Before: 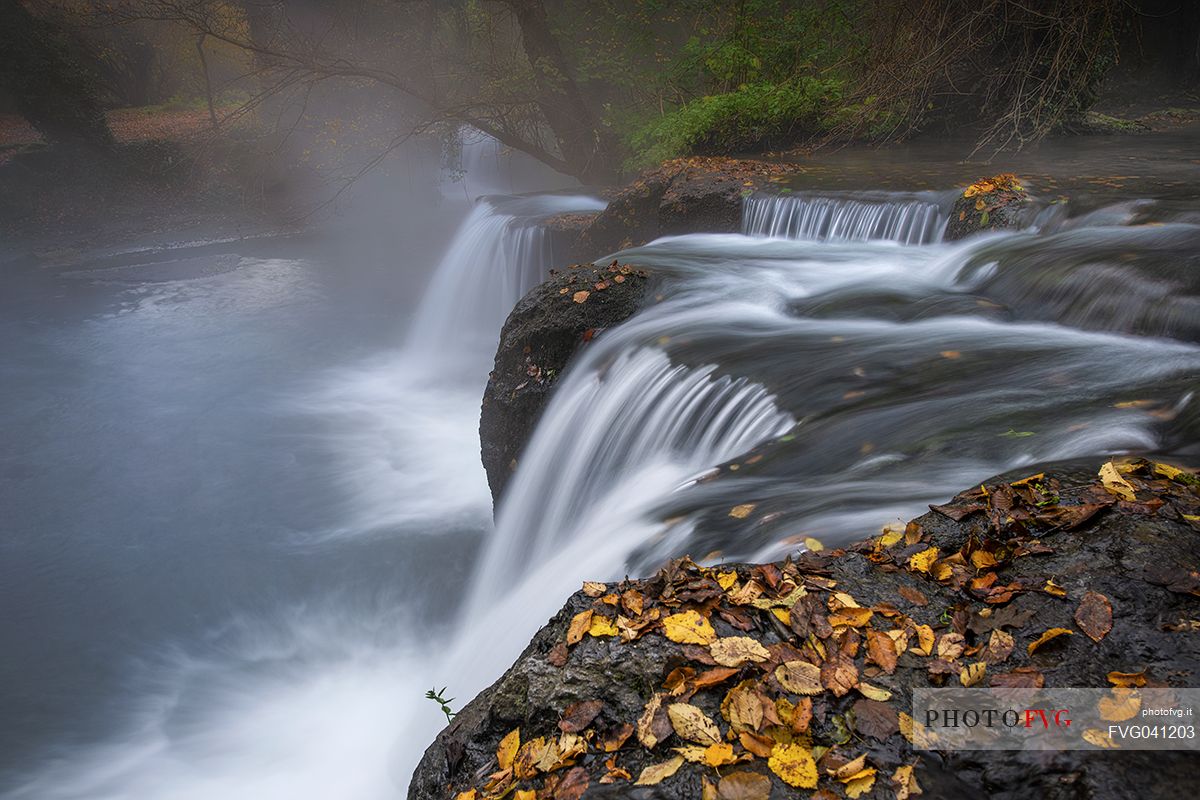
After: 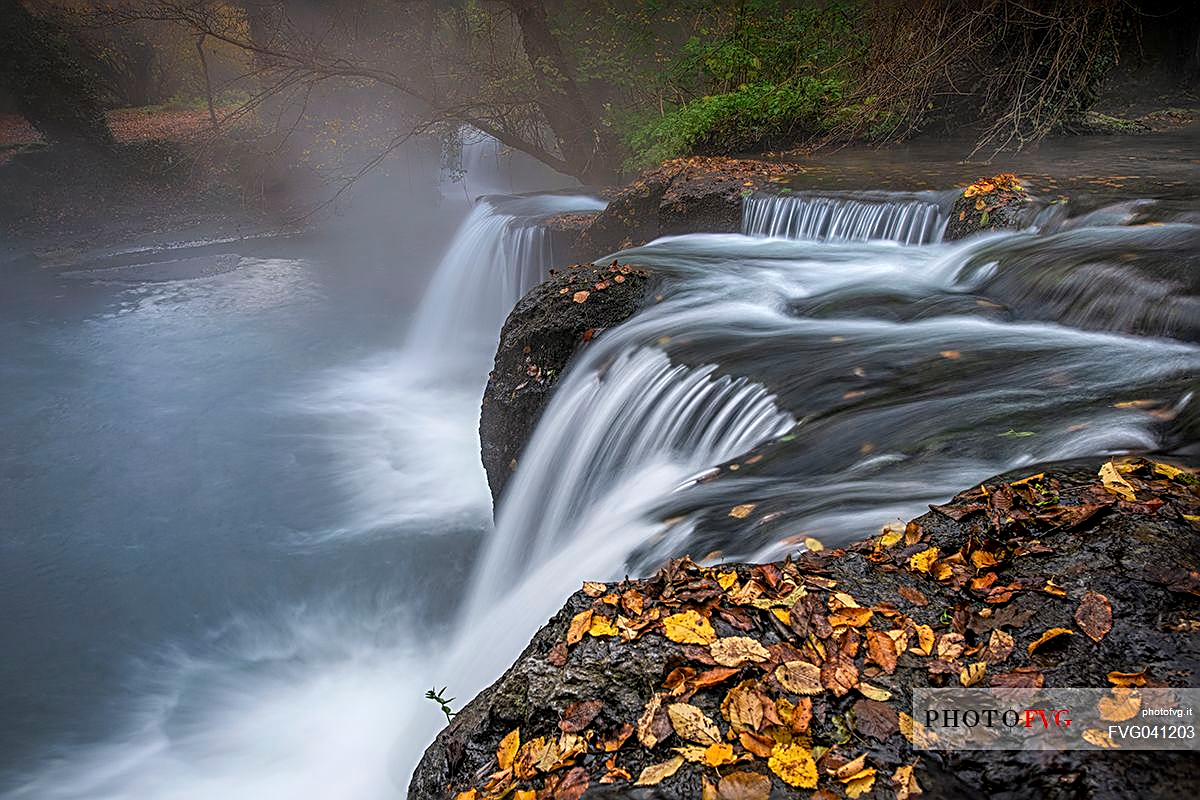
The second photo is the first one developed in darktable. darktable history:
local contrast: on, module defaults
sharpen: radius 2.817, amount 0.715
